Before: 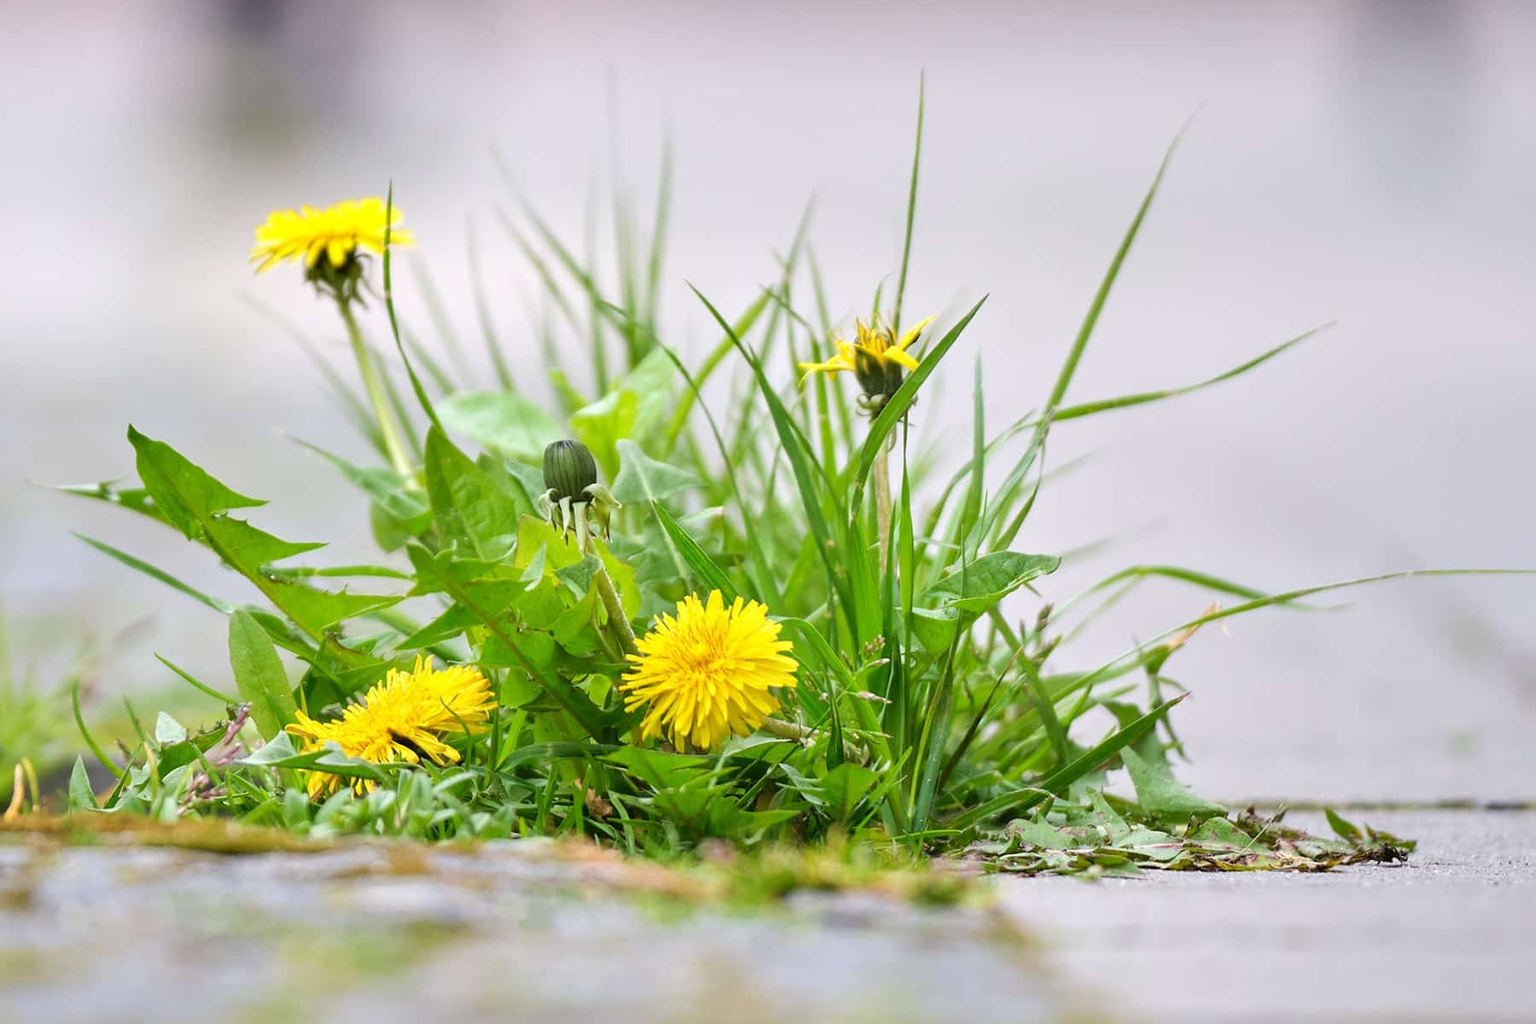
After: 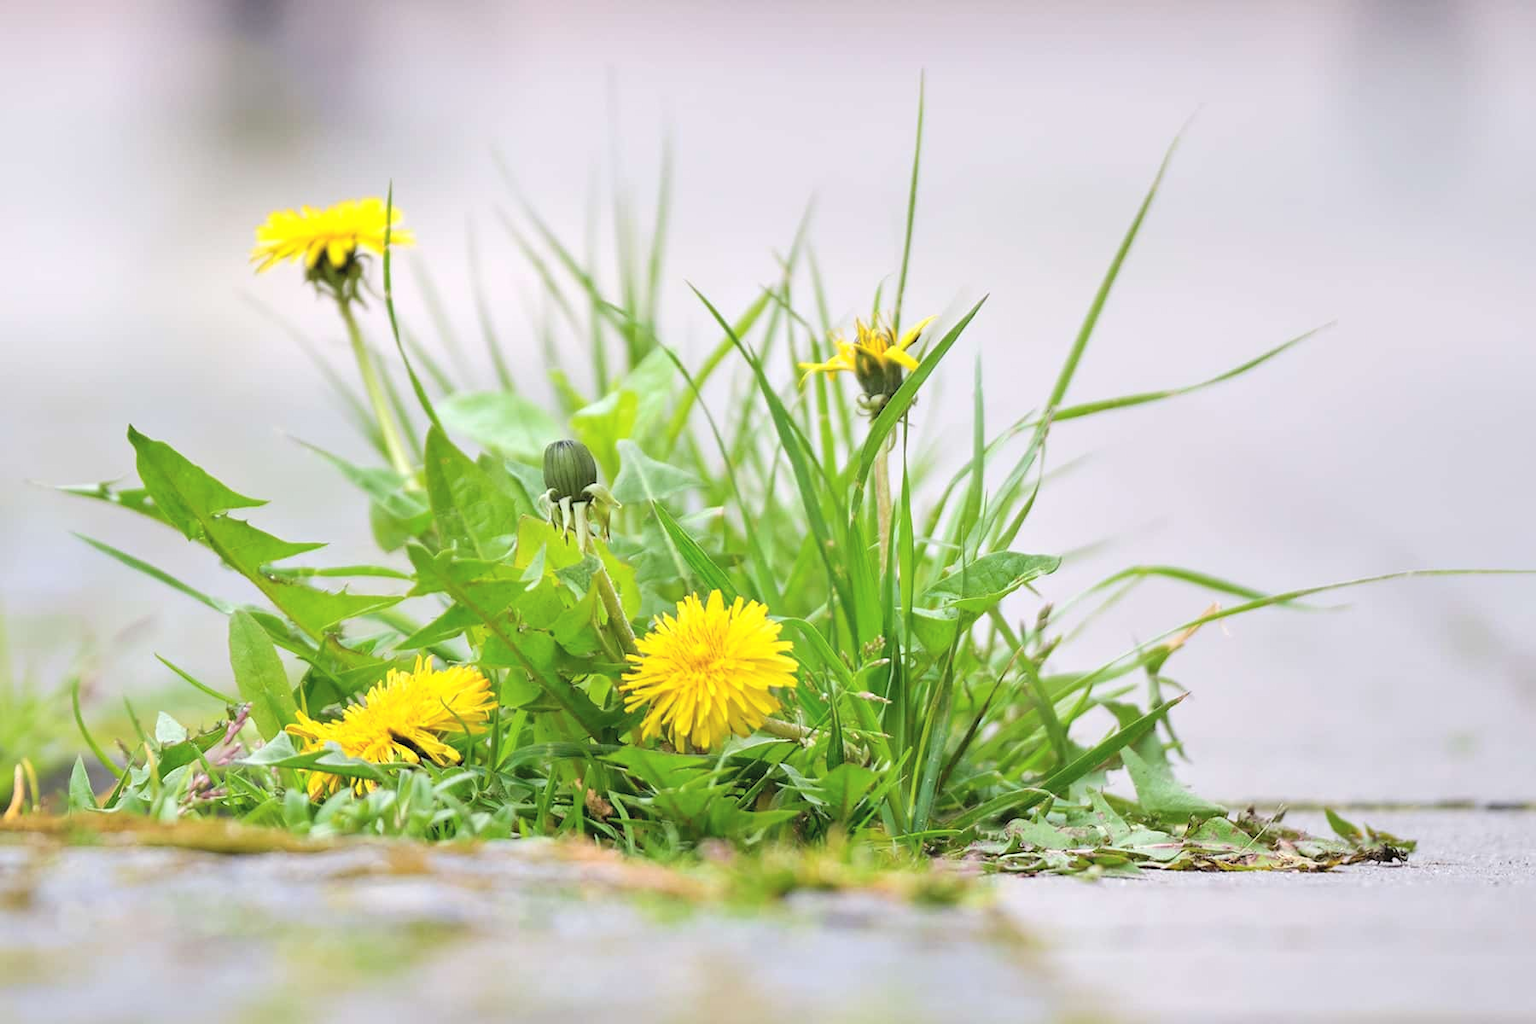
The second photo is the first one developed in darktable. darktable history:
contrast brightness saturation: brightness 0.15
exposure: compensate exposure bias true, compensate highlight preservation false
